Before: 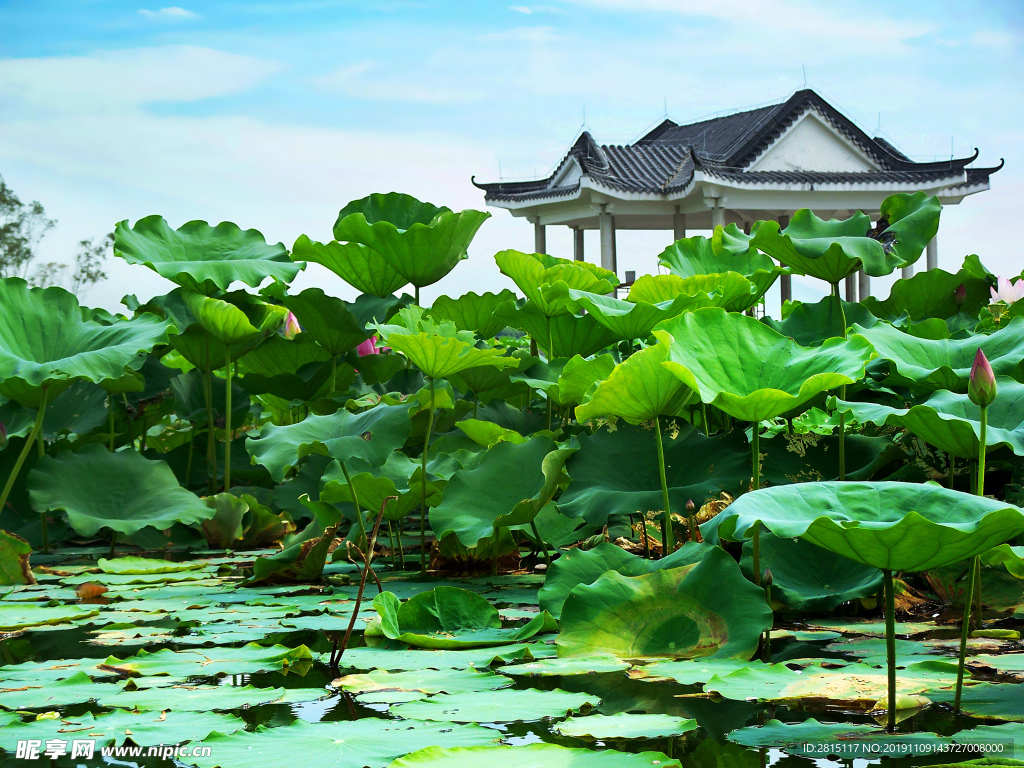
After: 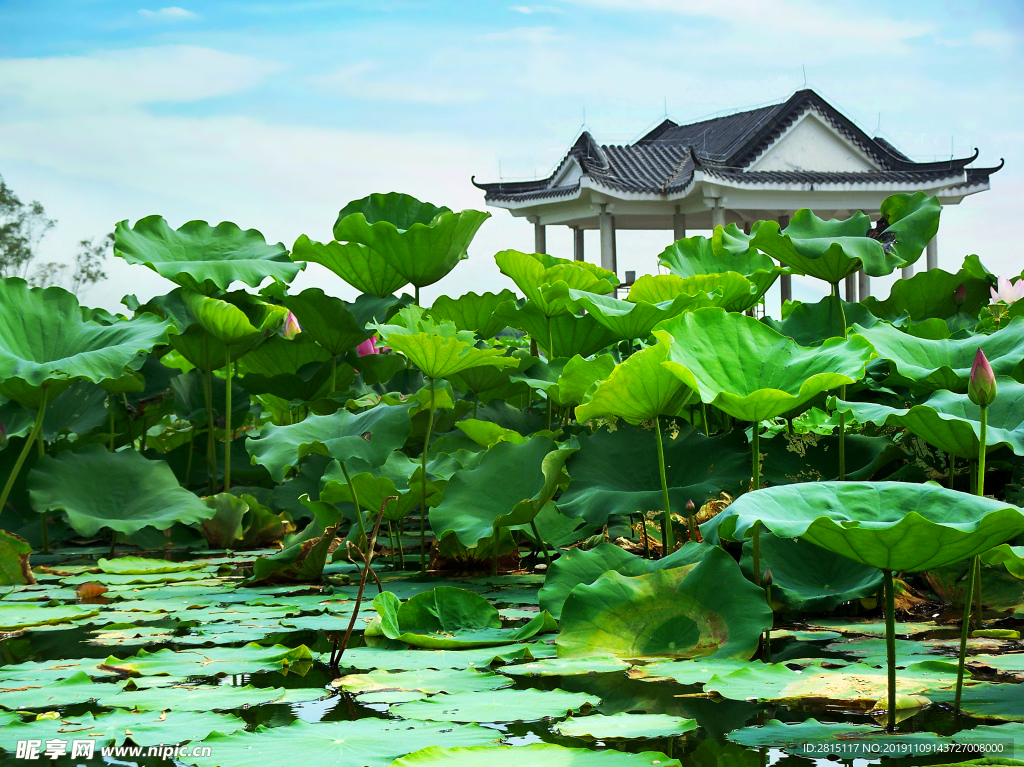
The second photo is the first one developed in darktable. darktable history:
color correction: highlights b* 2.96
crop: bottom 0.074%
